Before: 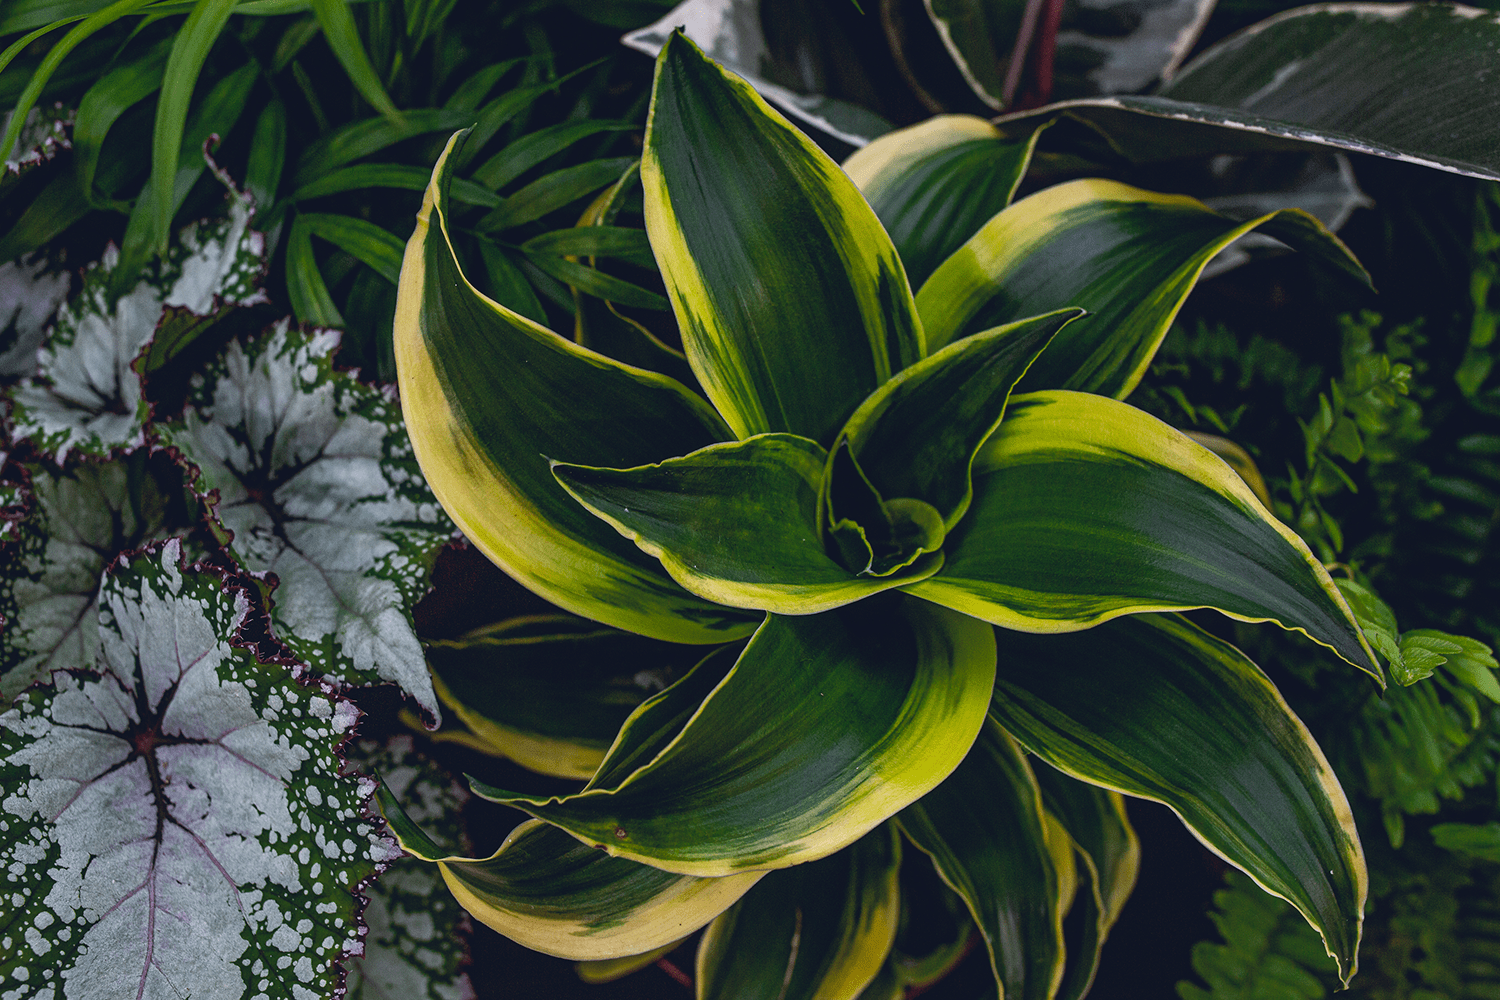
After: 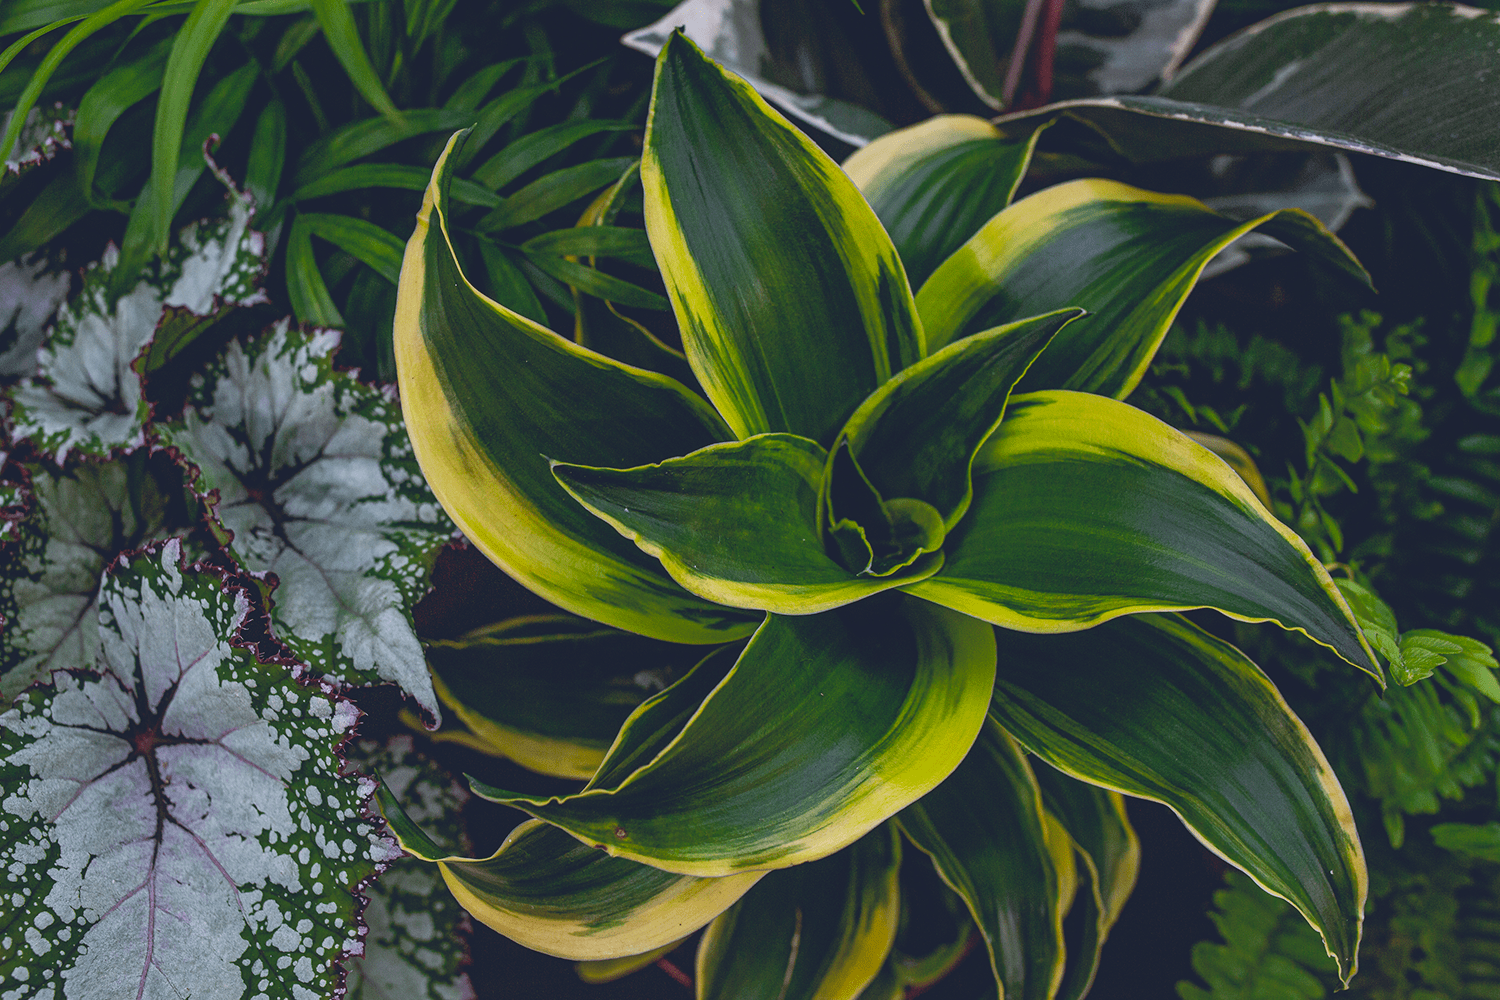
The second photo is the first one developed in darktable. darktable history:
contrast brightness saturation: contrast -0.1, brightness 0.05, saturation 0.08
white balance: red 0.986, blue 1.01
